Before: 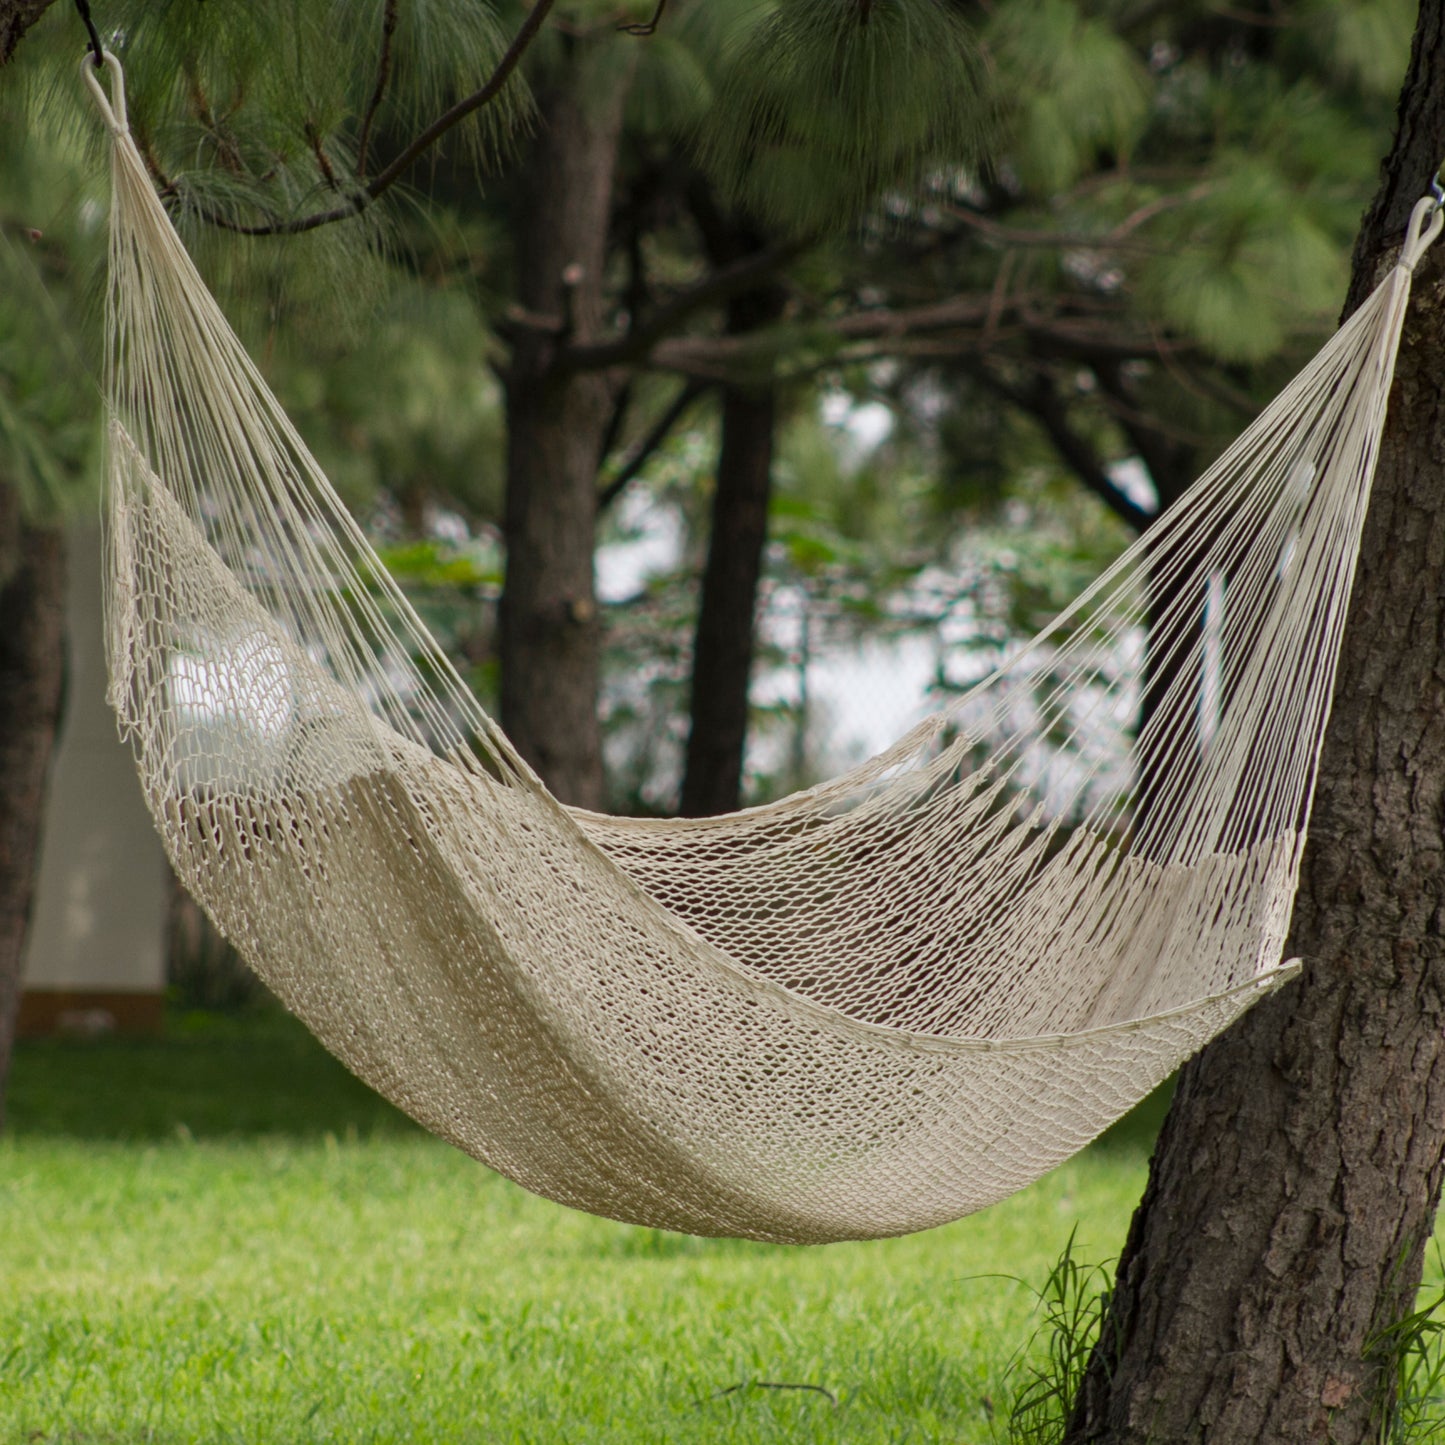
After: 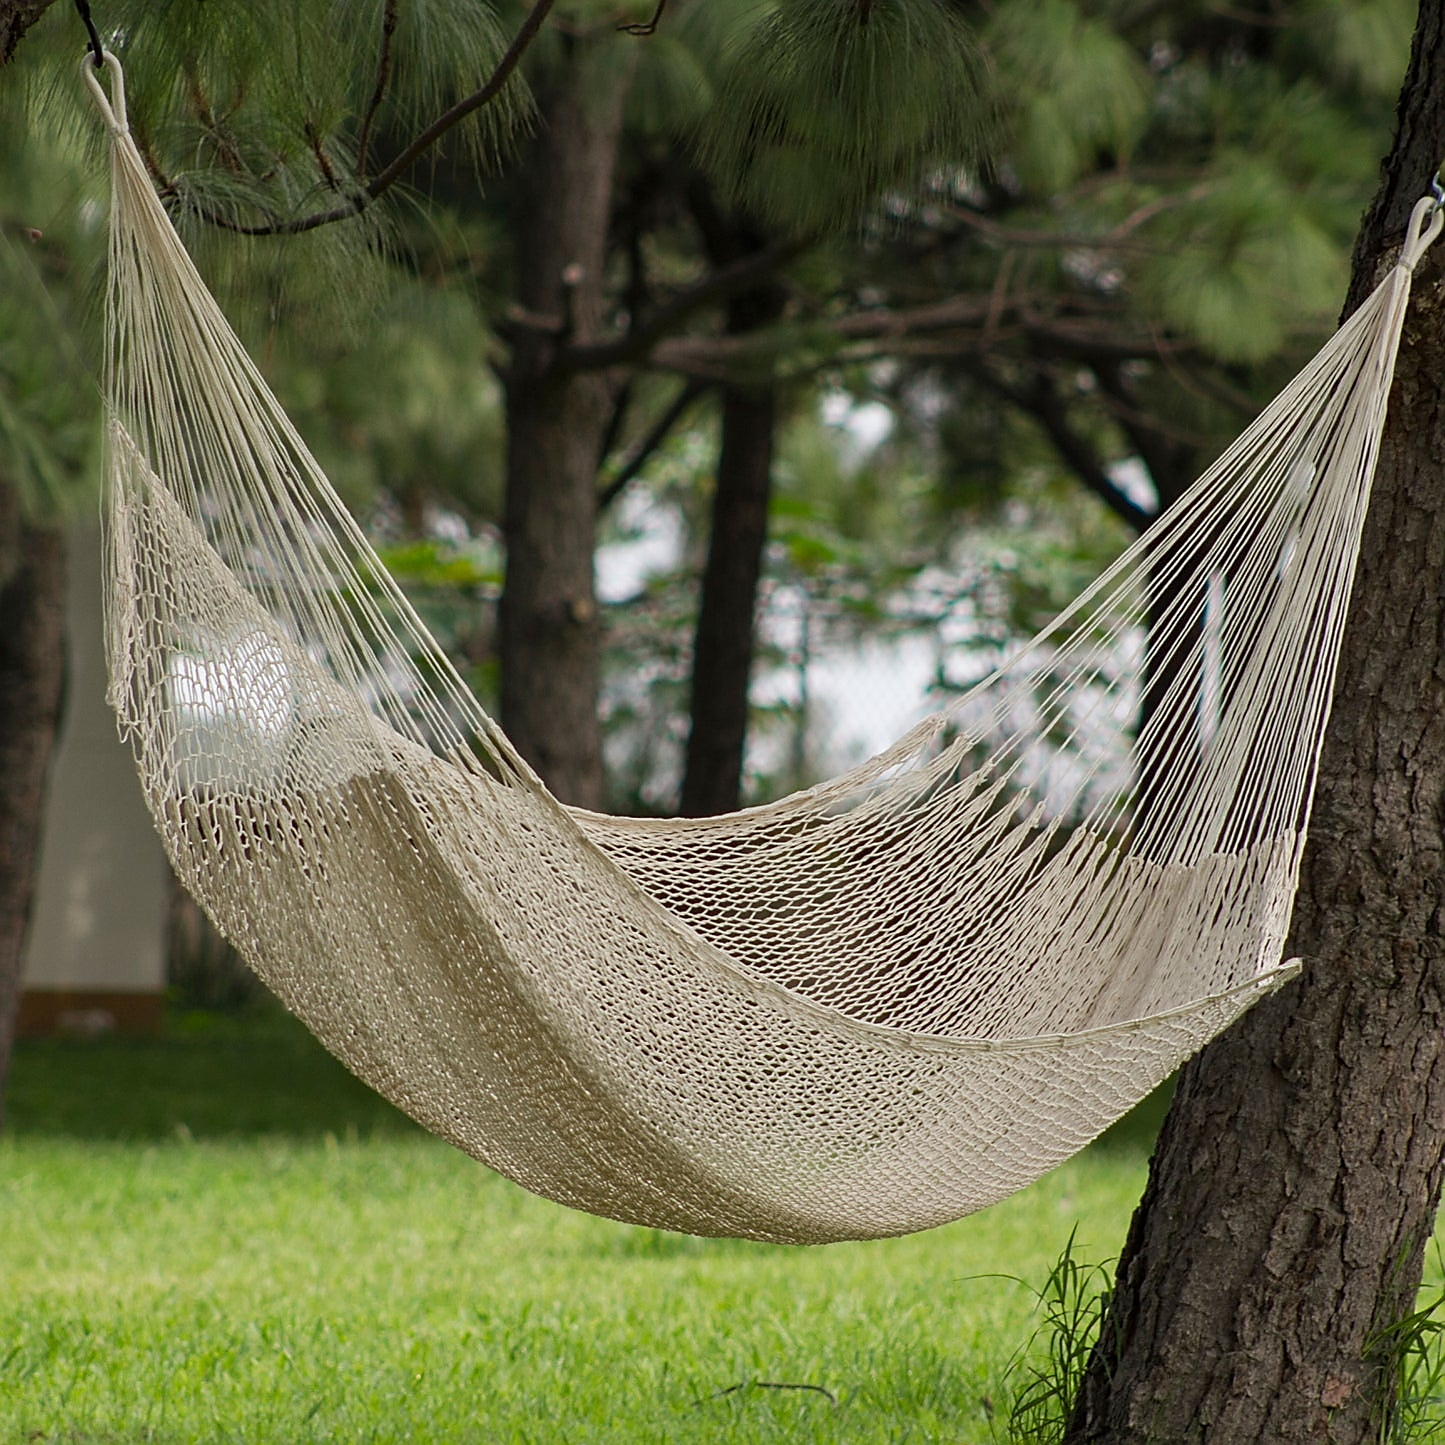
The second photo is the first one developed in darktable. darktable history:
sharpen: radius 1.414, amount 1.264, threshold 0.721
